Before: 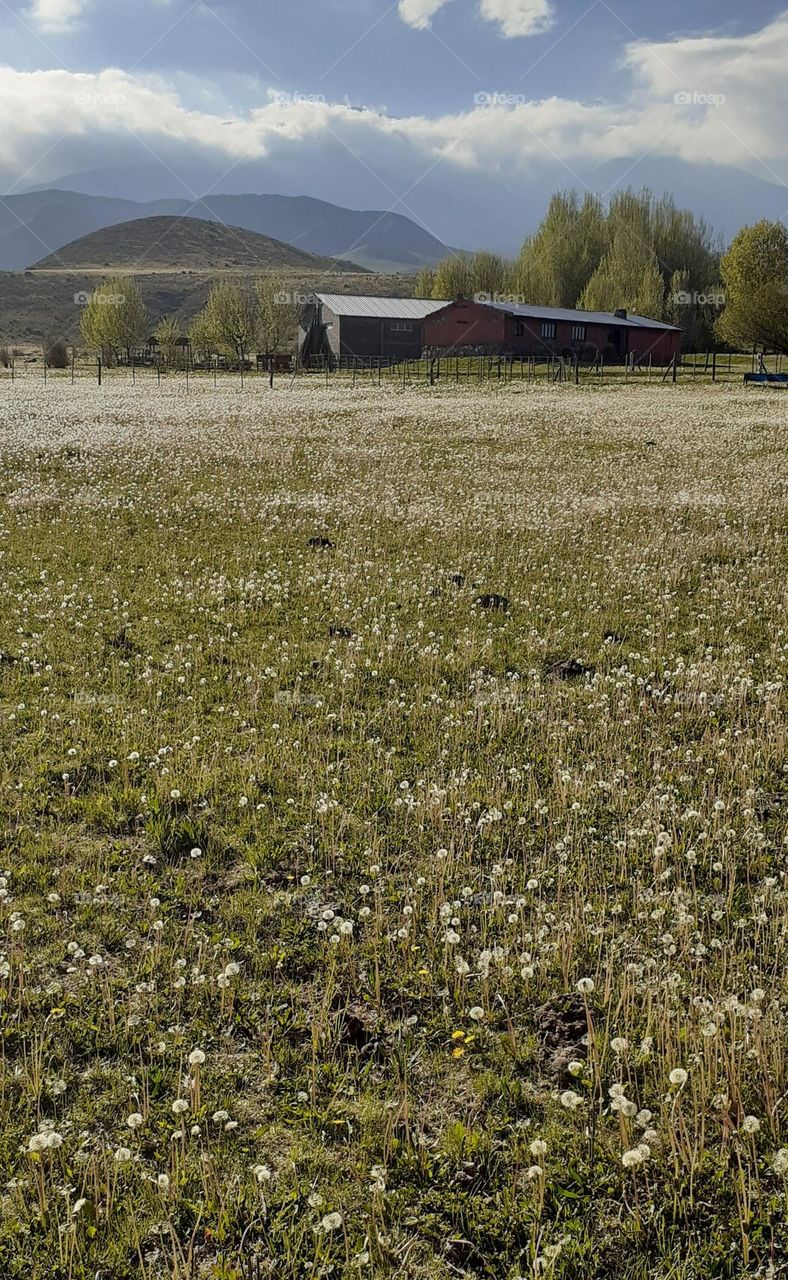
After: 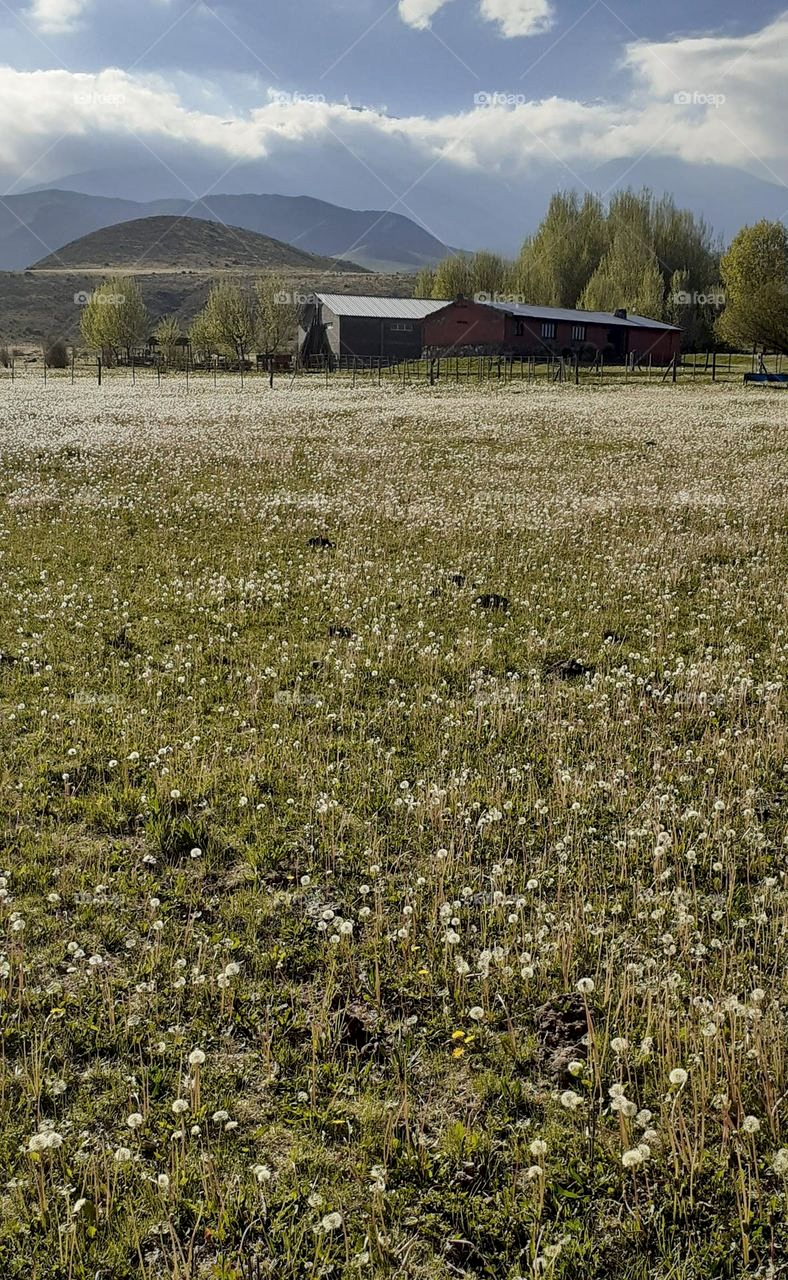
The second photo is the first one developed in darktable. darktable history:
local contrast: mode bilateral grid, contrast 20, coarseness 50, detail 132%, midtone range 0.2
tone equalizer: on, module defaults
